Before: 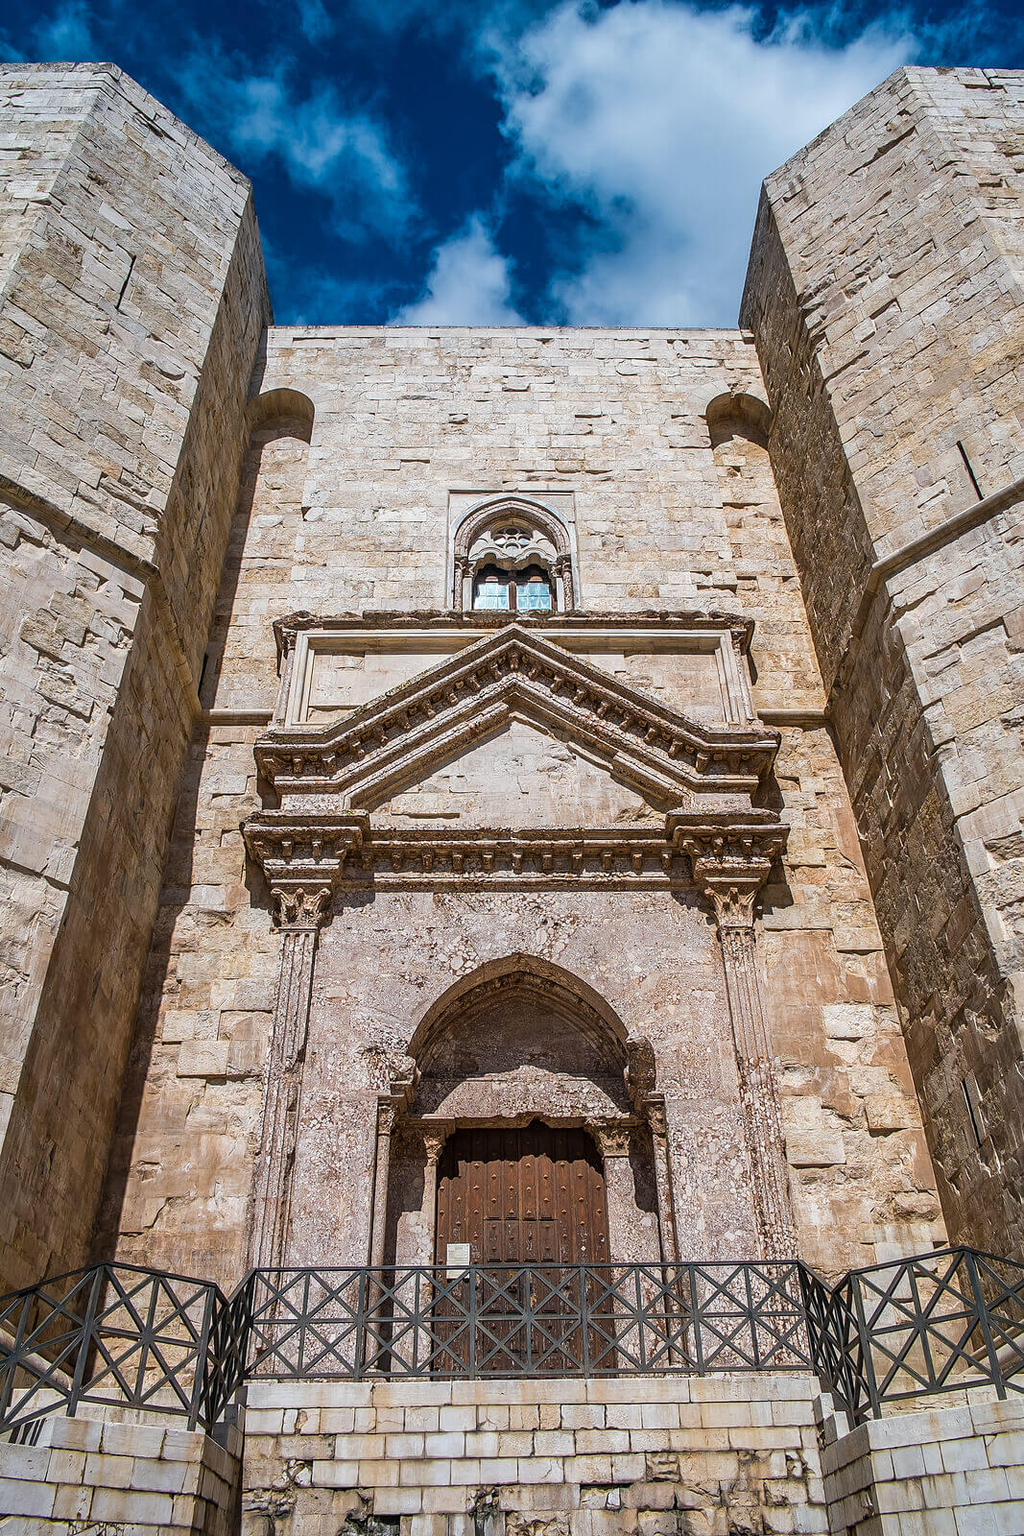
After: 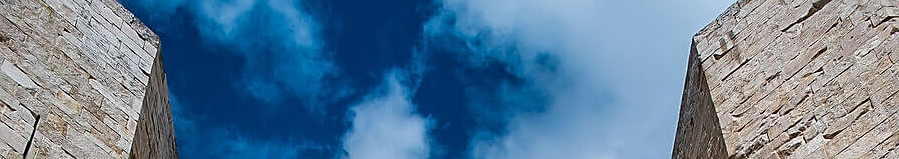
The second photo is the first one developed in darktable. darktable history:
sharpen: on, module defaults
crop and rotate: left 9.644%, top 9.491%, right 6.021%, bottom 80.509%
